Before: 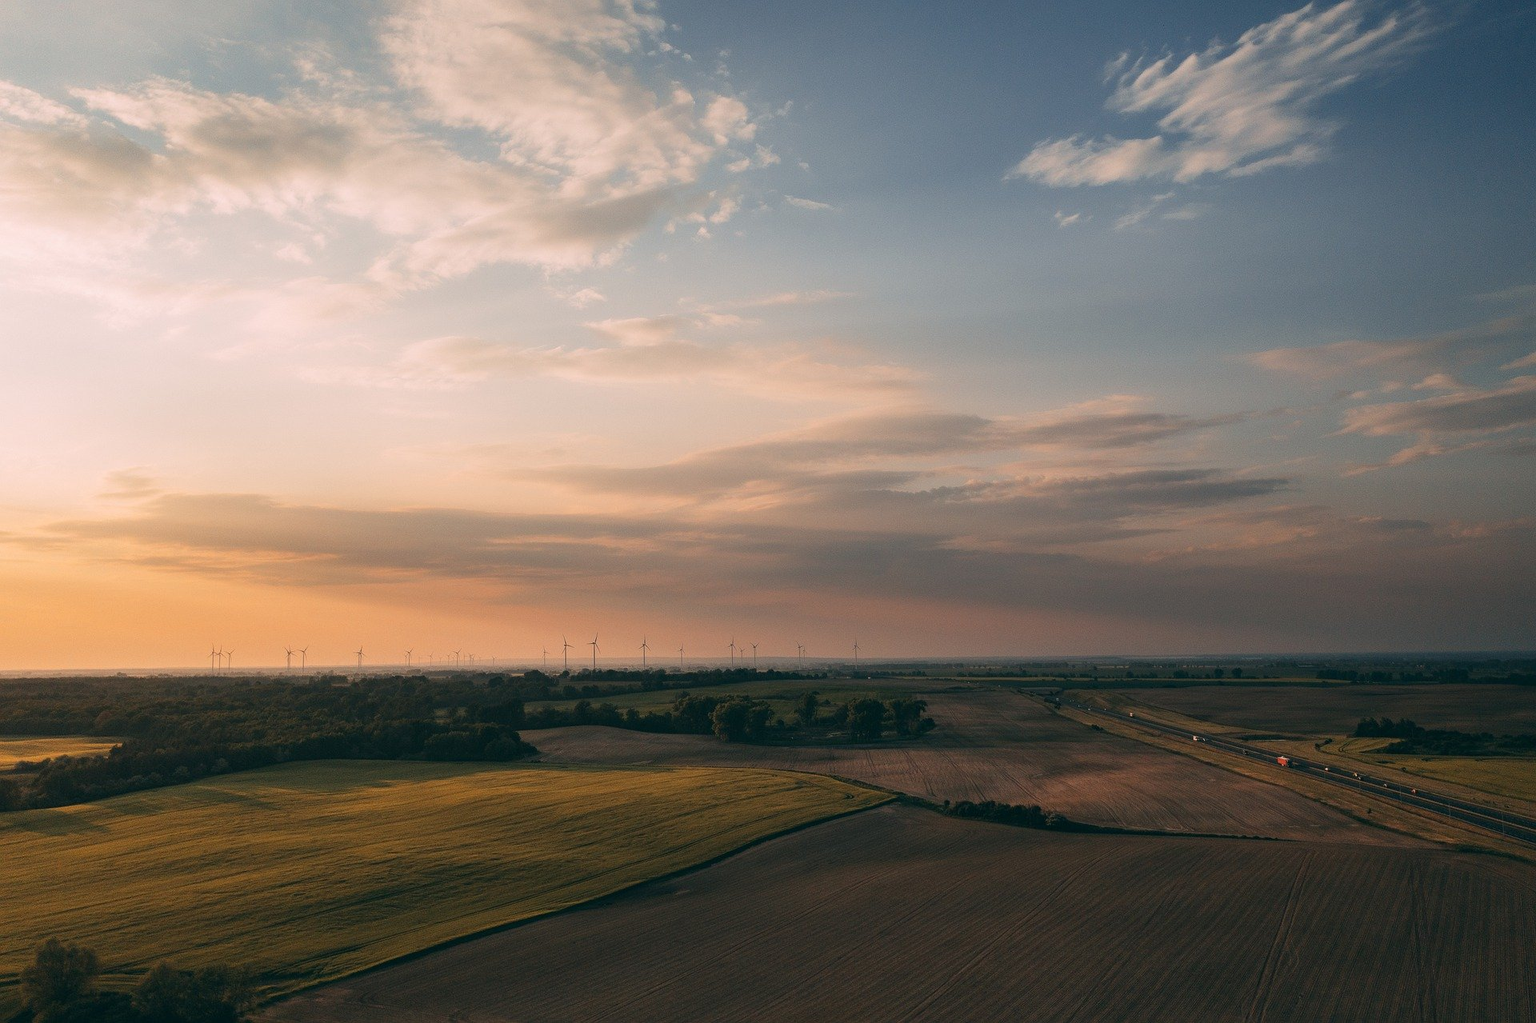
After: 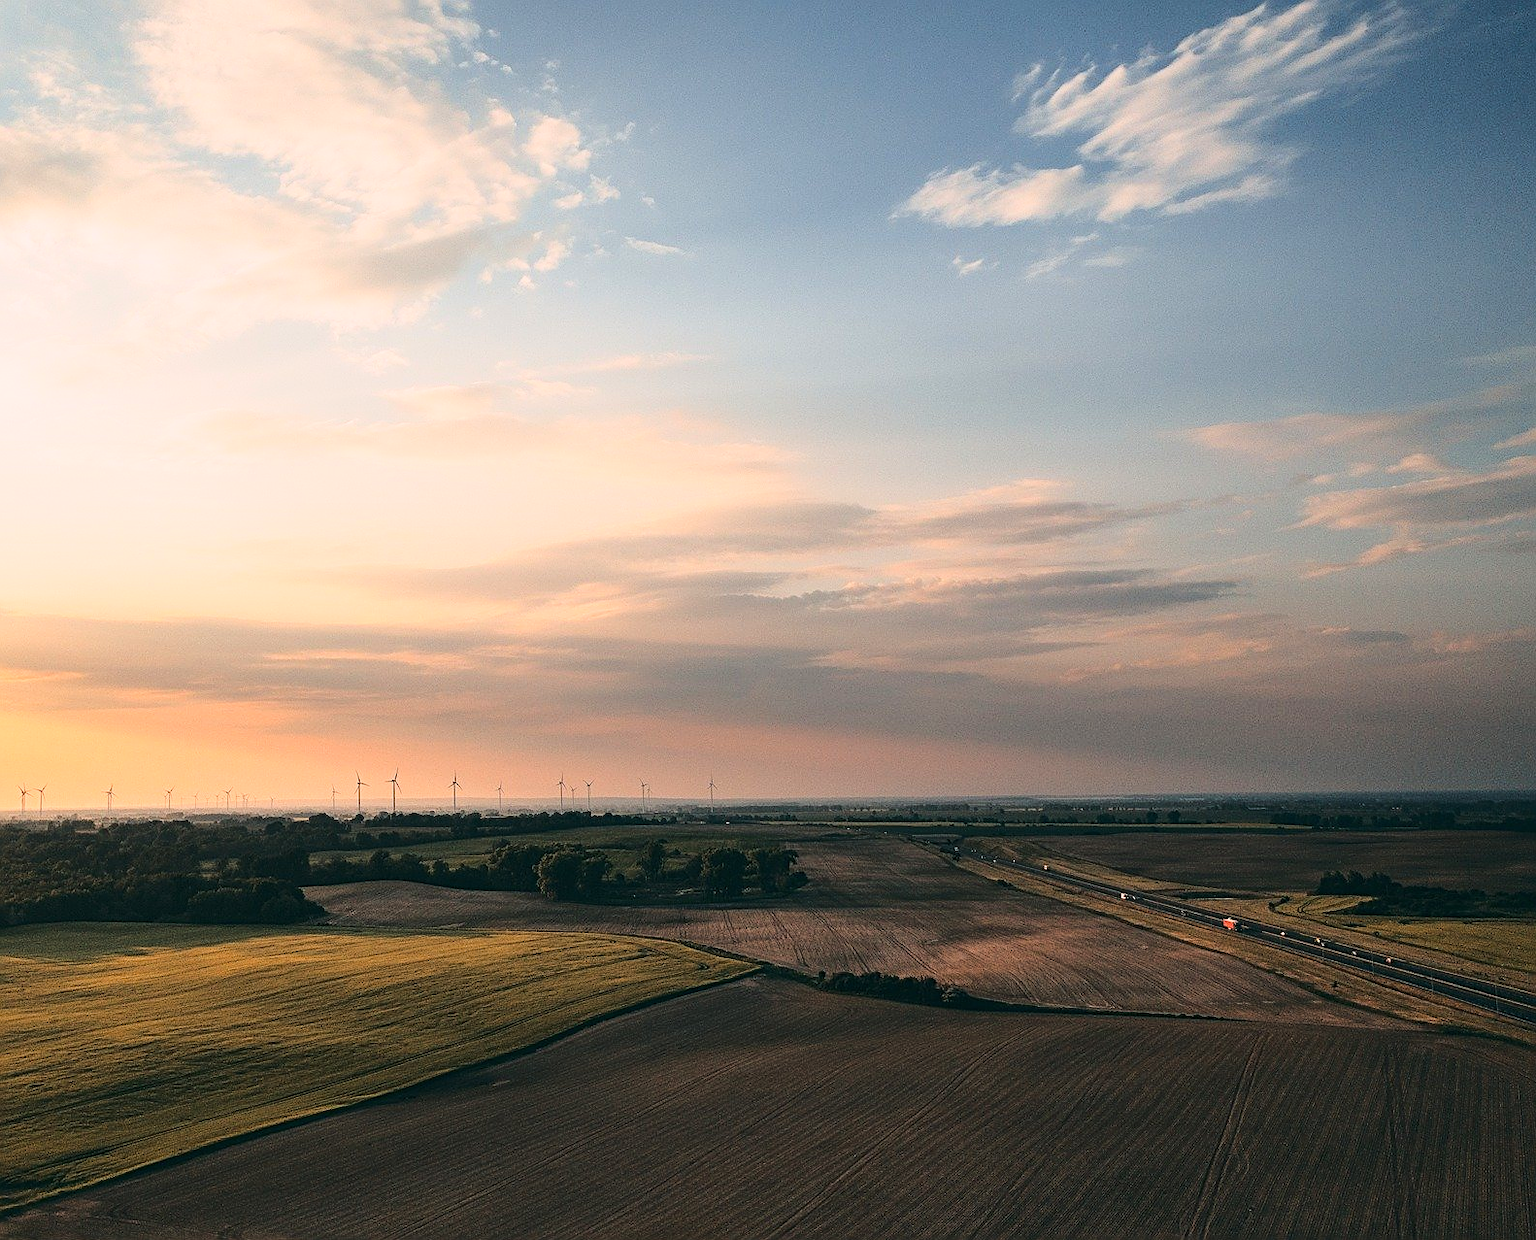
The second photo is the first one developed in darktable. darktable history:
crop: left 17.568%, bottom 0.048%
tone equalizer: on, module defaults
sharpen: on, module defaults
base curve: curves: ch0 [(0, 0) (0.028, 0.03) (0.121, 0.232) (0.46, 0.748) (0.859, 0.968) (1, 1)]
